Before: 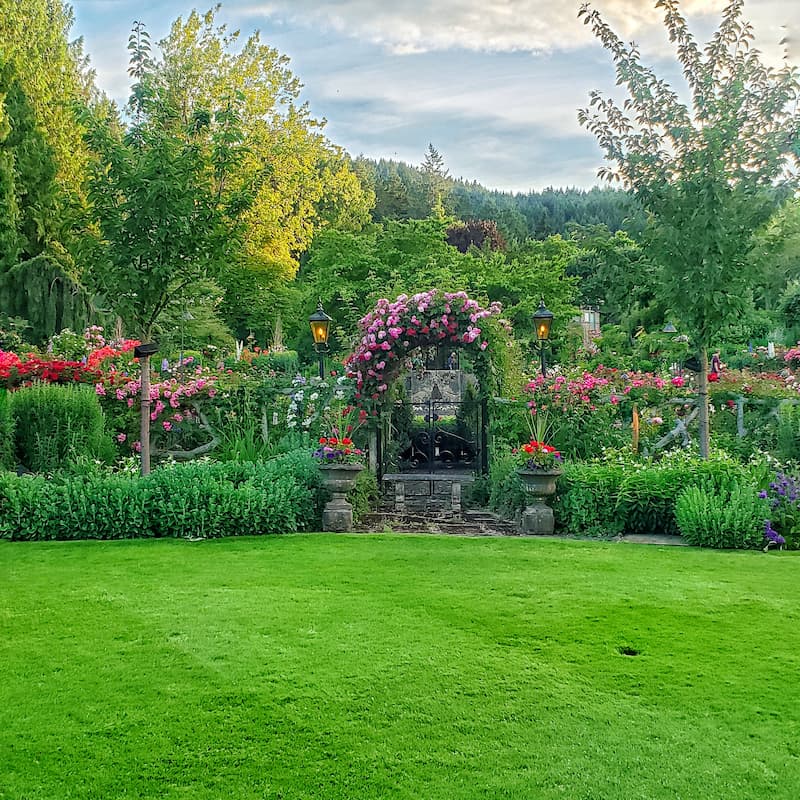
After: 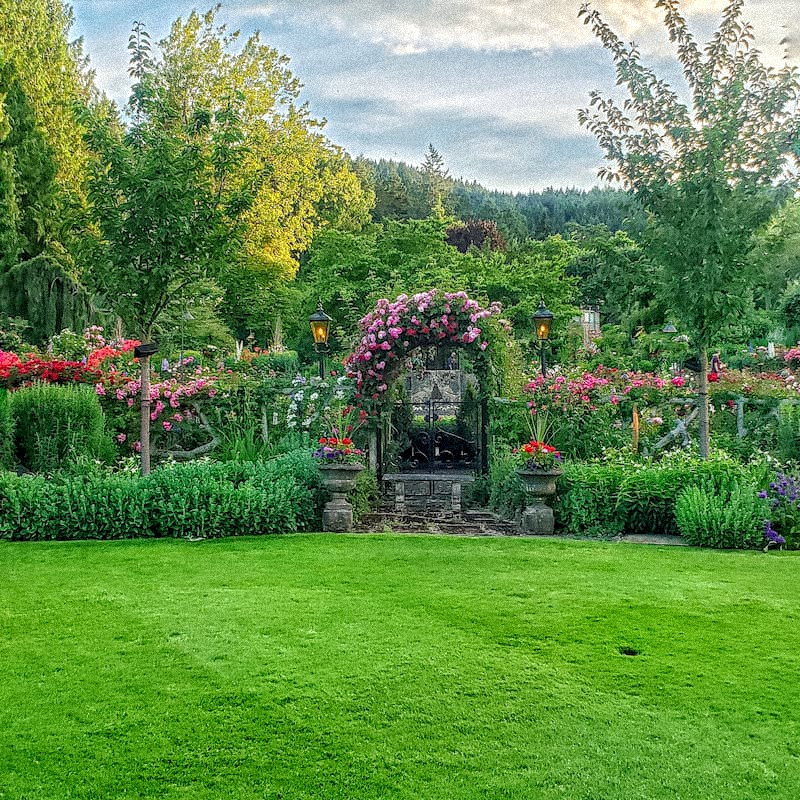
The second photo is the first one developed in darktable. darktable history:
grain: coarseness 9.38 ISO, strength 34.99%, mid-tones bias 0%
local contrast: on, module defaults
